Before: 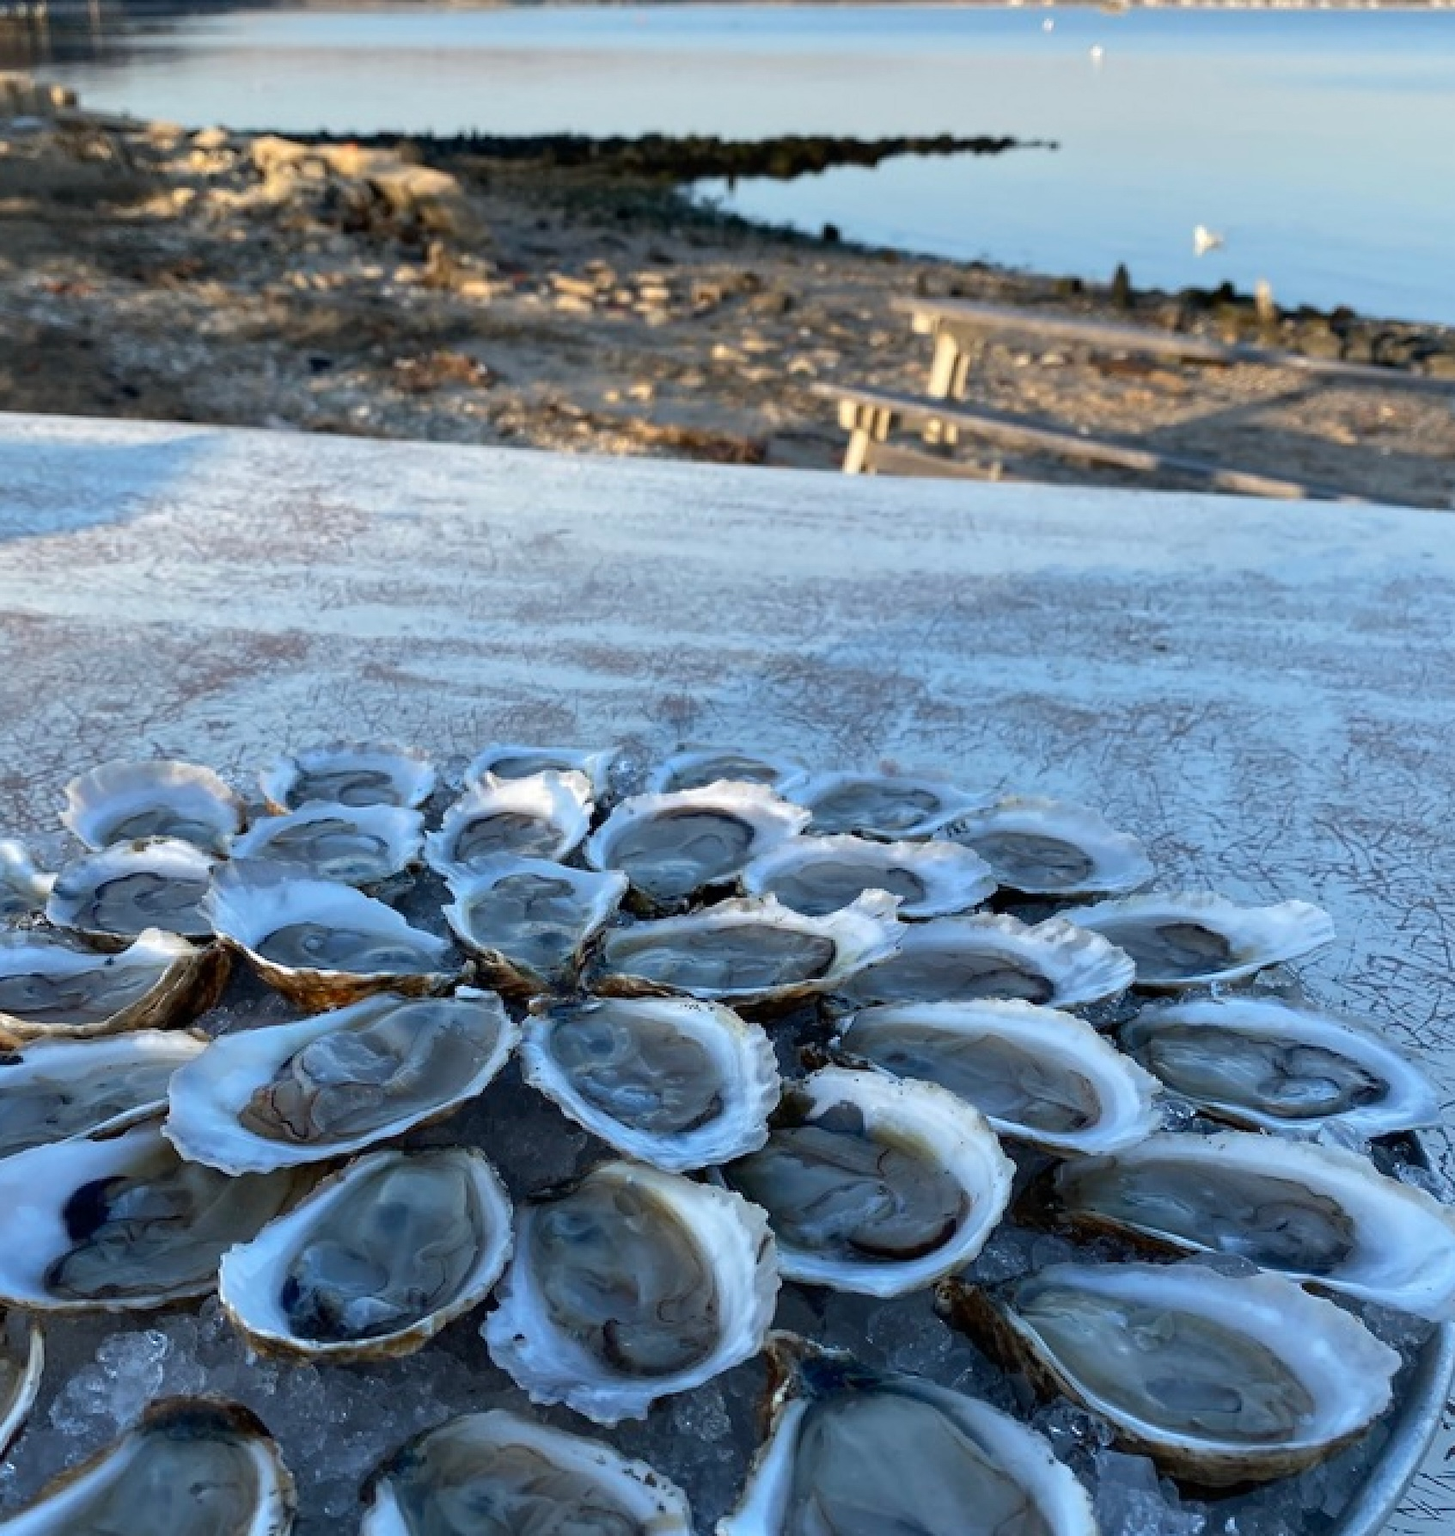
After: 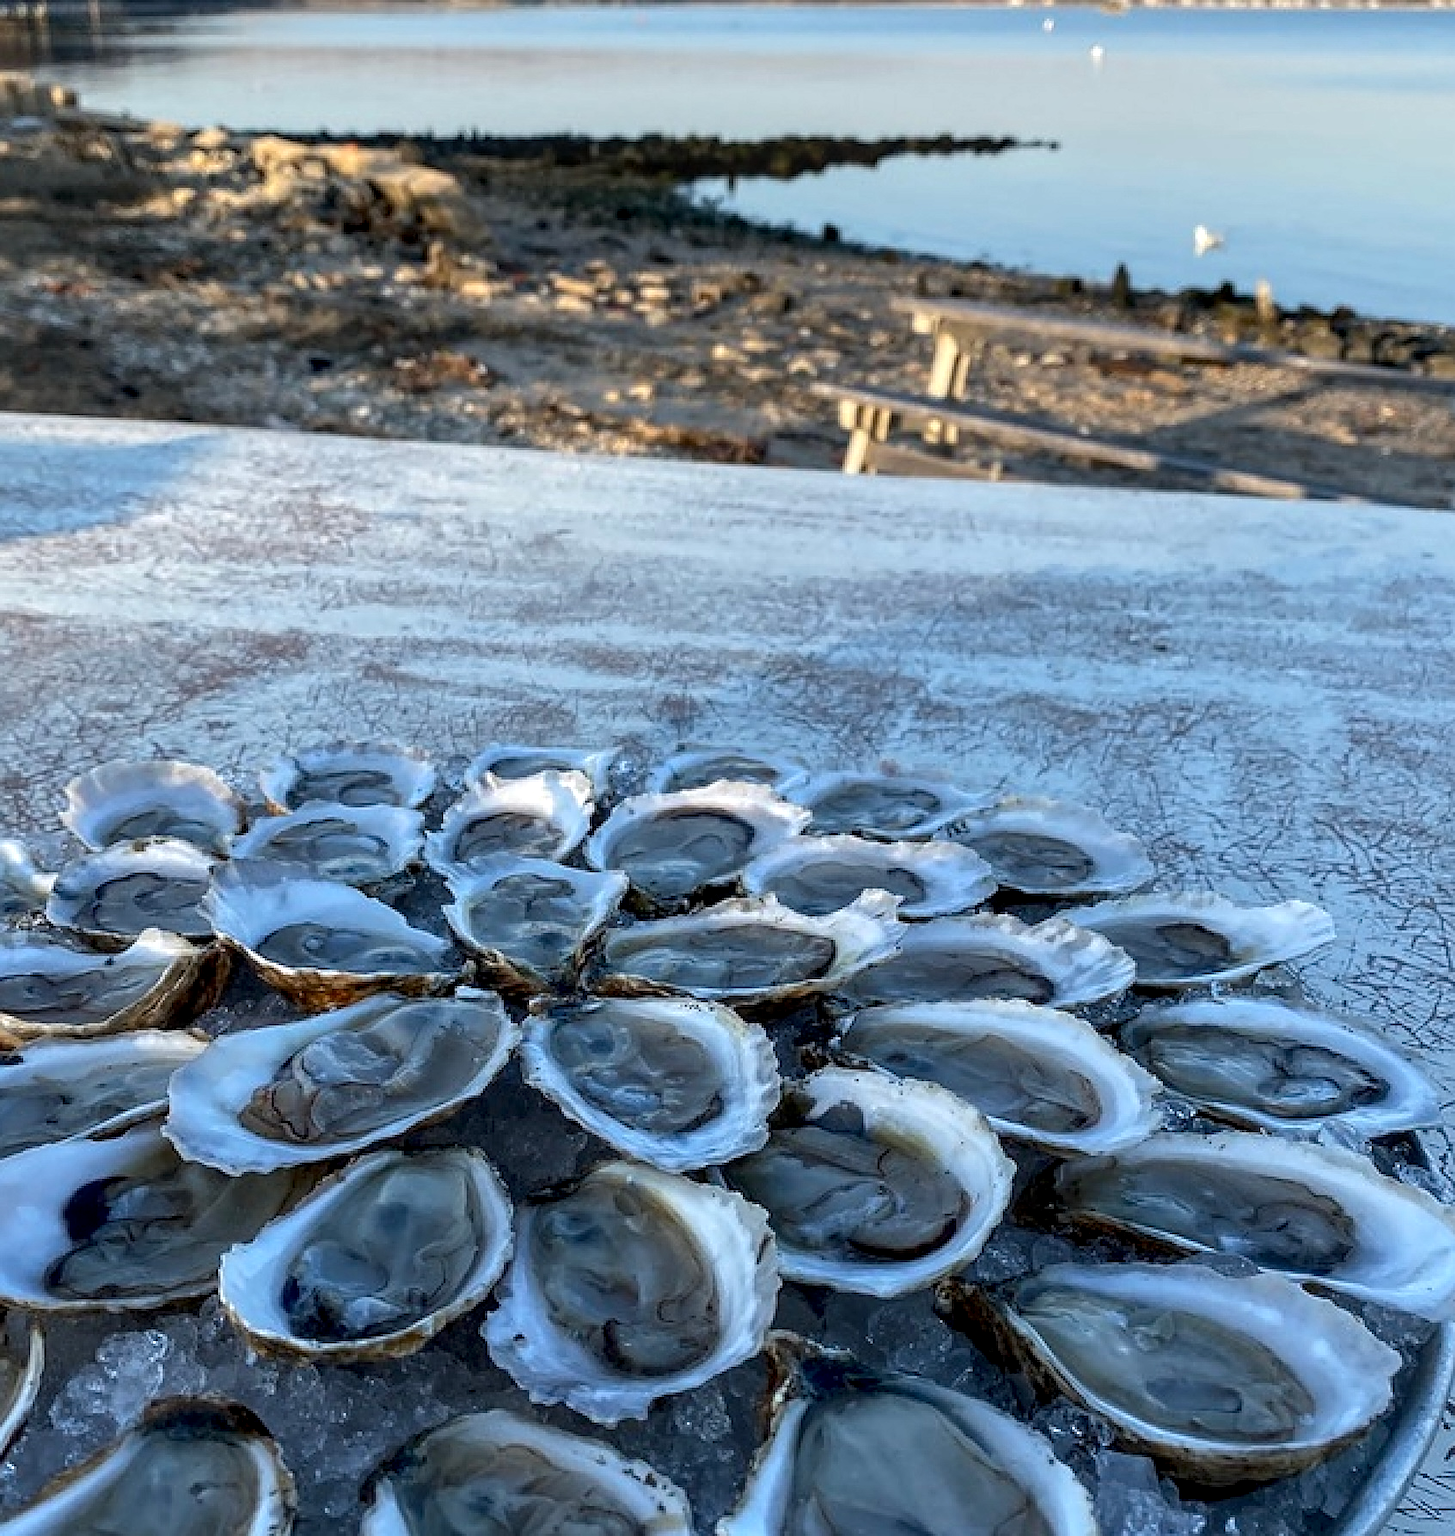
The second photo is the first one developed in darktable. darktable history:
local contrast: detail 130%
sharpen: on, module defaults
